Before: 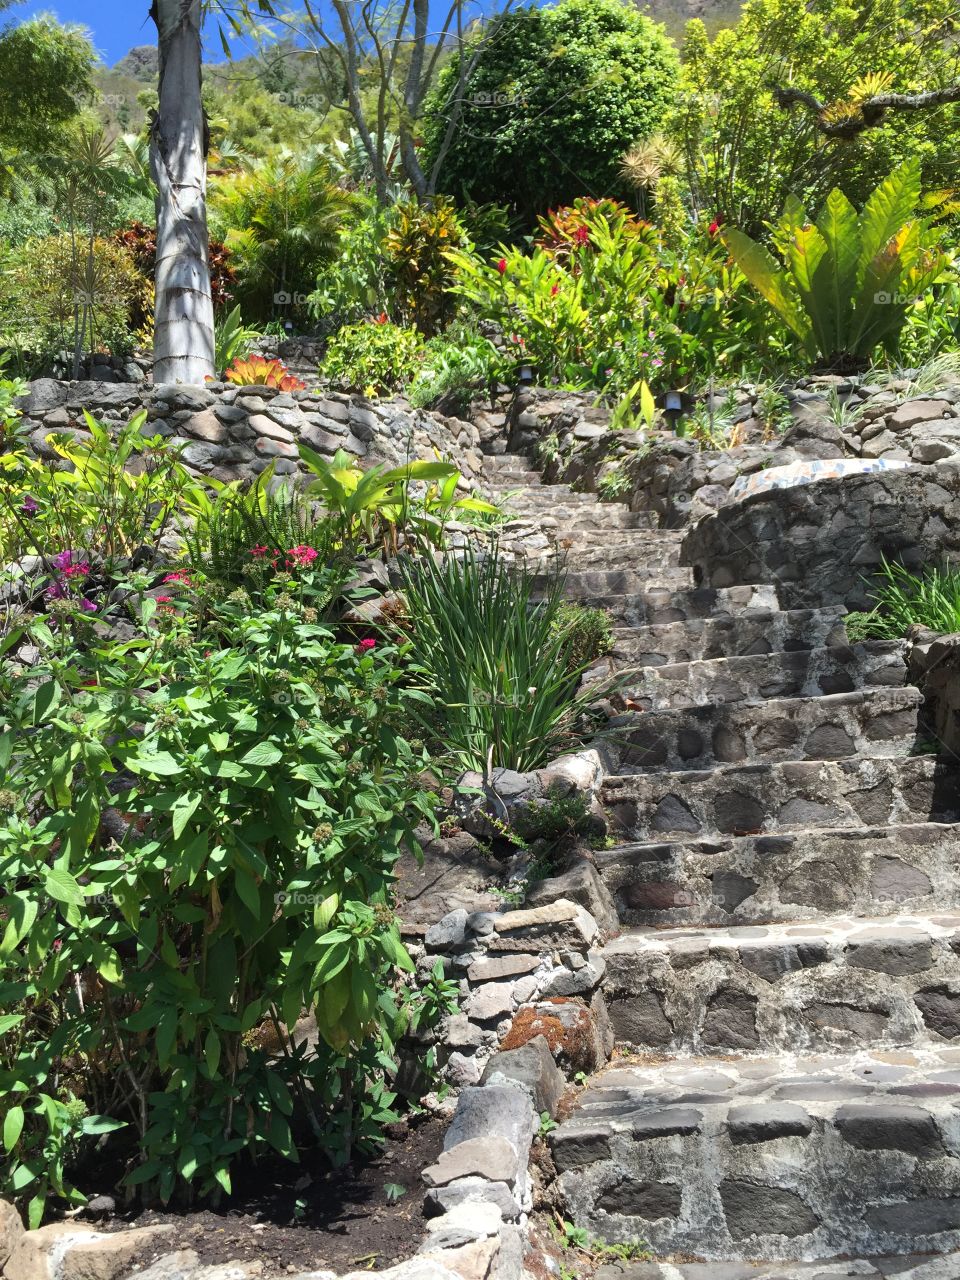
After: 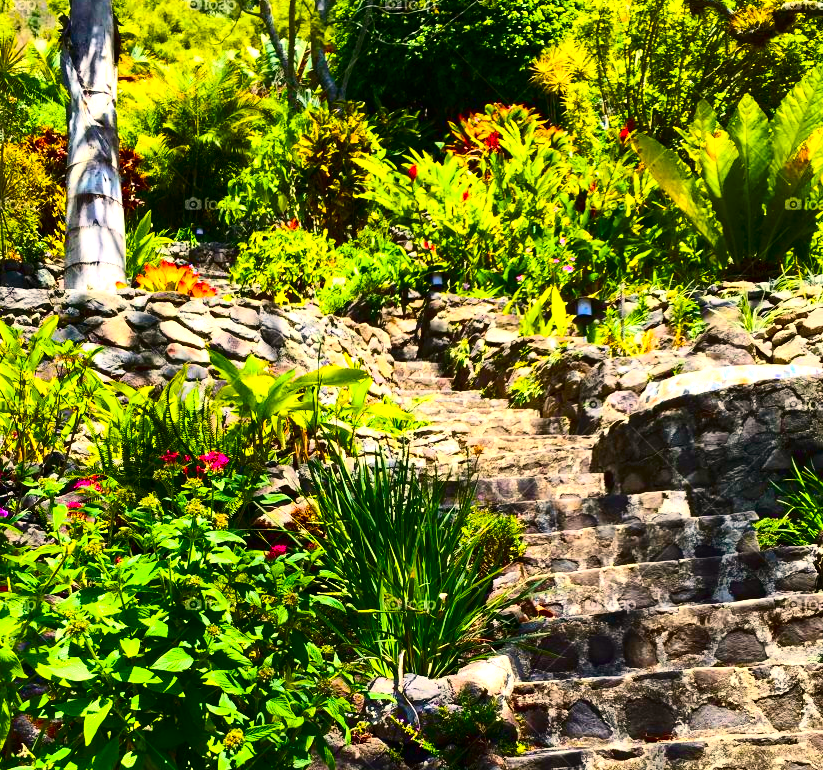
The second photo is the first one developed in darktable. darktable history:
color balance rgb: power › chroma 0.306%, power › hue 23.26°, highlights gain › chroma 3.048%, highlights gain › hue 60.21°, linear chroma grading › global chroma 24.529%, perceptual saturation grading › global saturation 30.618%, perceptual brilliance grading › global brilliance 18.073%, global vibrance 50.47%
contrast brightness saturation: contrast 0.339, brightness -0.078, saturation 0.168
crop and rotate: left 9.337%, top 7.359%, right 4.833%, bottom 32.479%
